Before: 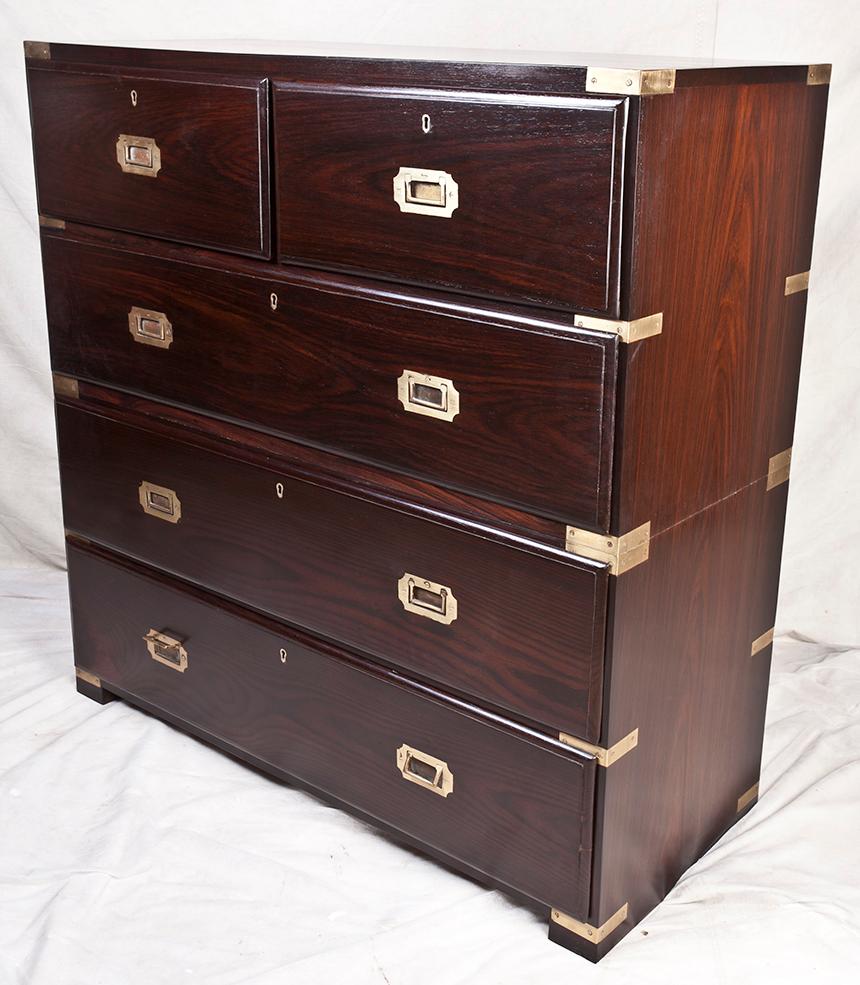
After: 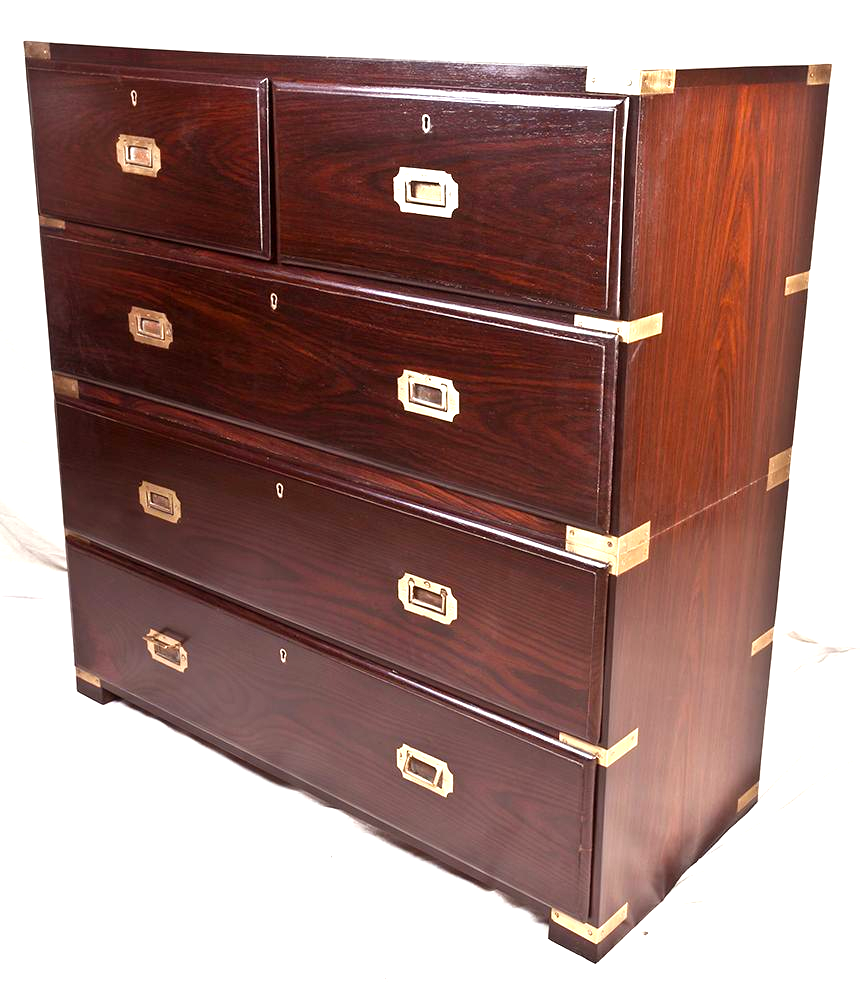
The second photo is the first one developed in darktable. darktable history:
exposure: black level correction 0, exposure 0.933 EV, compensate highlight preservation false
color balance rgb: power › chroma 1.545%, power › hue 28.29°, perceptual saturation grading › global saturation 0.733%, global vibrance 20%
